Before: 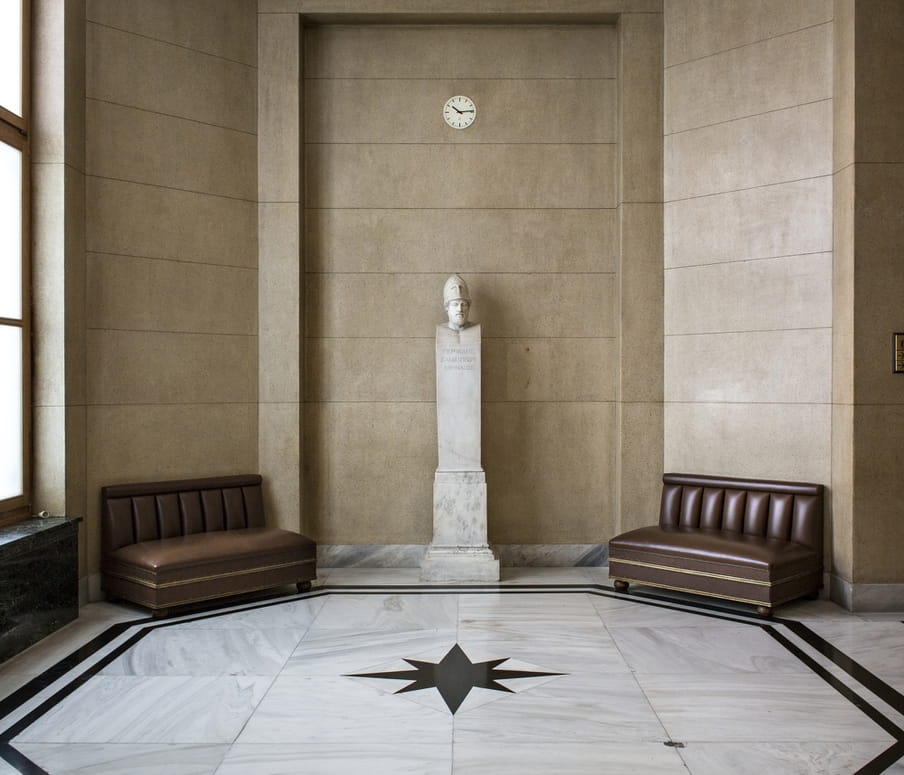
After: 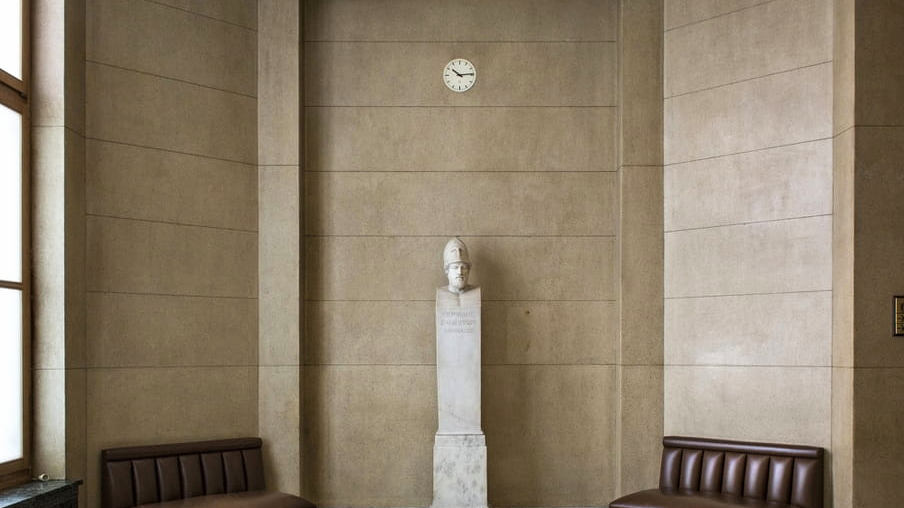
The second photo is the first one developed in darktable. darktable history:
crop and rotate: top 4.848%, bottom 29.503%
base curve: curves: ch0 [(0, 0) (0.989, 0.992)], preserve colors none
velvia: strength 10%
